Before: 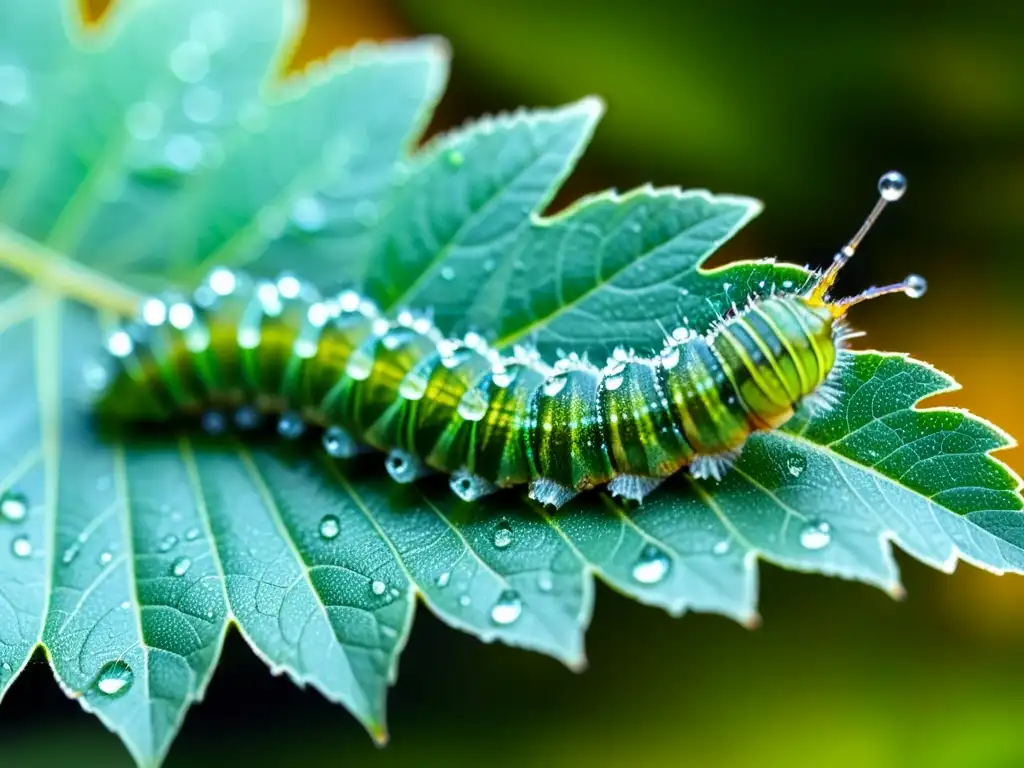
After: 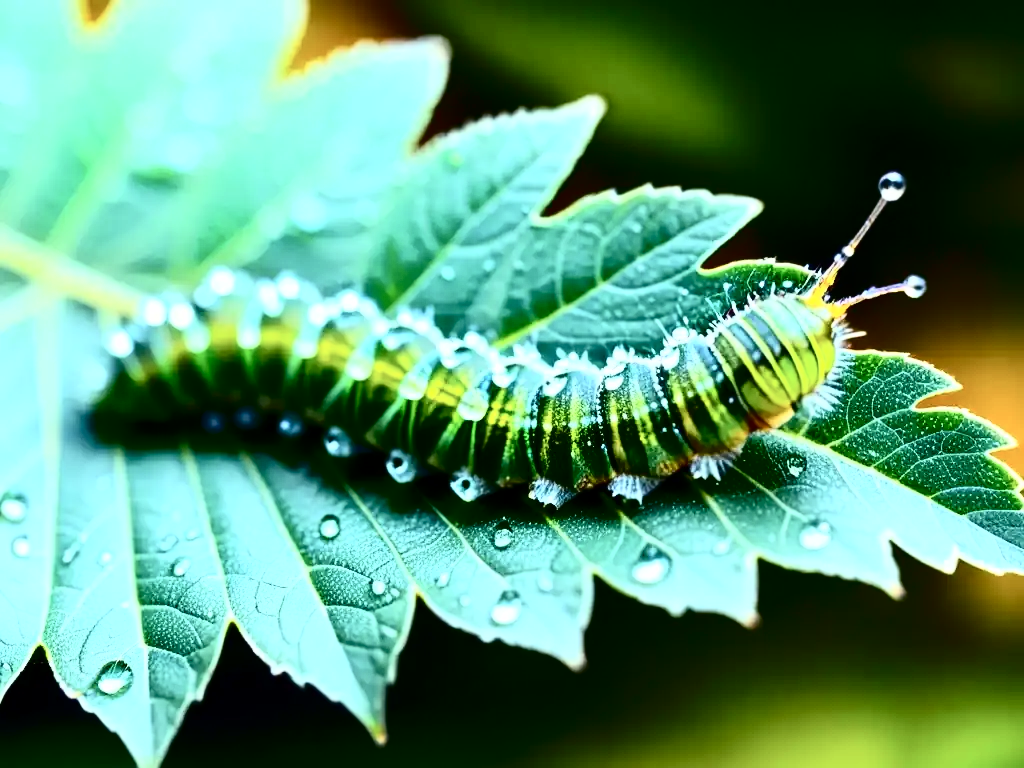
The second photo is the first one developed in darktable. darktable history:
exposure: black level correction 0.001, compensate highlight preservation false
tone curve: curves: ch0 [(0, 0) (0.003, 0.003) (0.011, 0.006) (0.025, 0.01) (0.044, 0.015) (0.069, 0.02) (0.1, 0.027) (0.136, 0.036) (0.177, 0.05) (0.224, 0.07) (0.277, 0.12) (0.335, 0.208) (0.399, 0.334) (0.468, 0.473) (0.543, 0.636) (0.623, 0.795) (0.709, 0.907) (0.801, 0.97) (0.898, 0.989) (1, 1)], color space Lab, independent channels, preserve colors none
